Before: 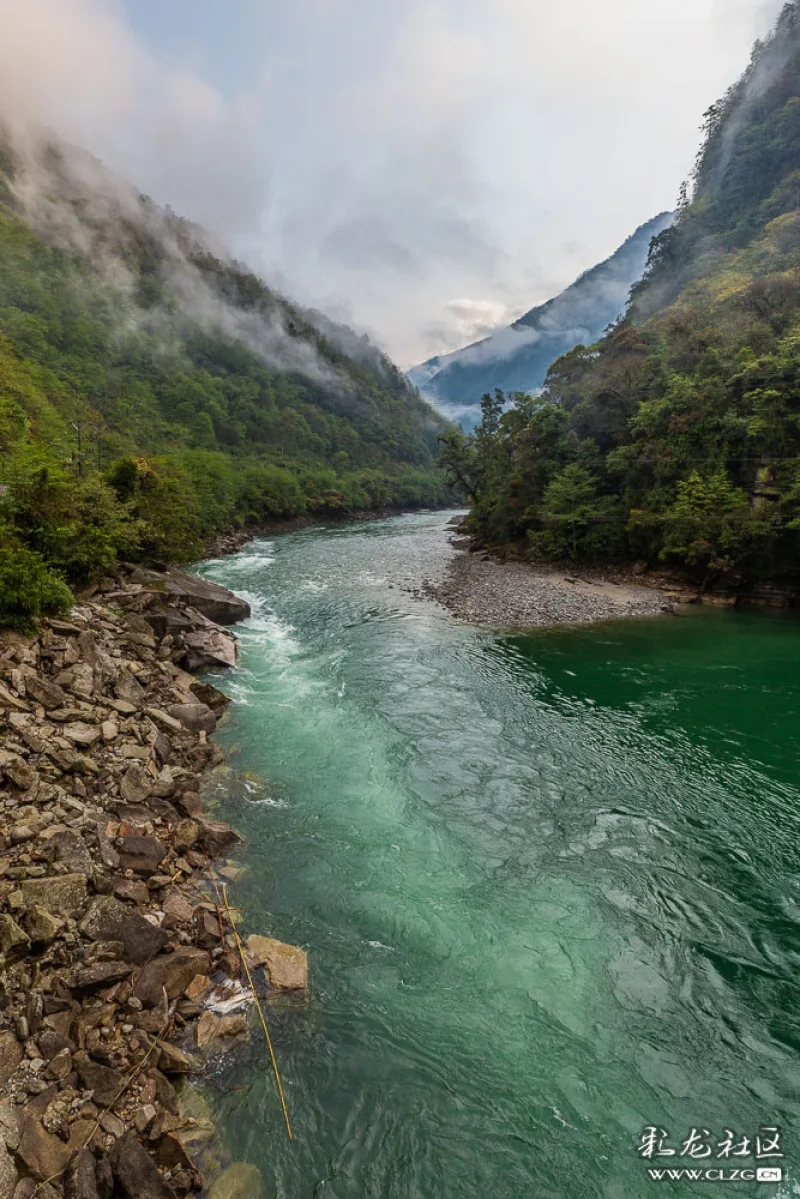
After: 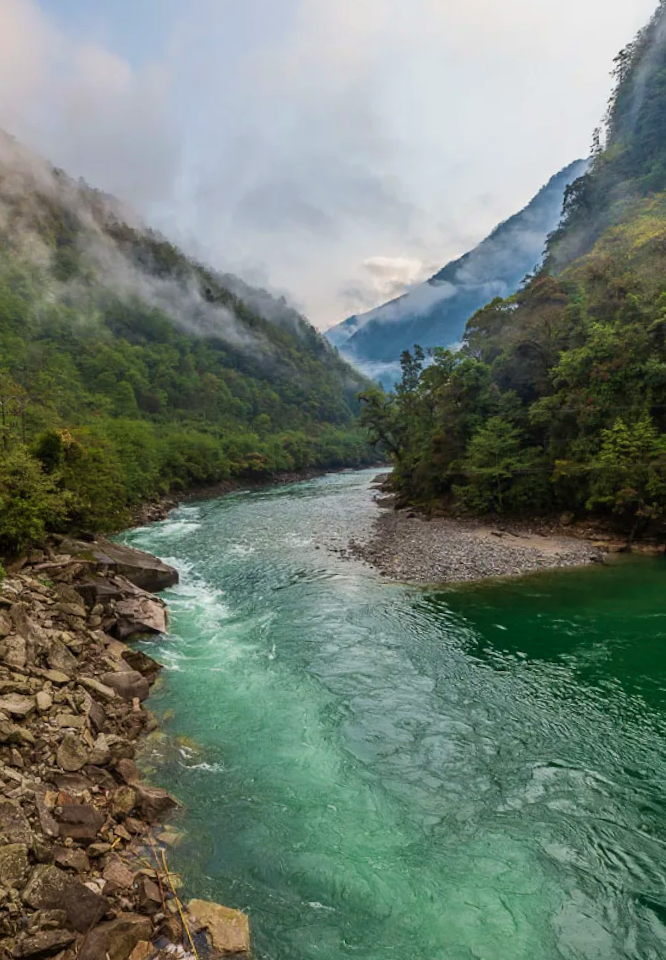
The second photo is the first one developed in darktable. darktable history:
velvia: strength 29%
crop and rotate: left 10.77%, top 5.1%, right 10.41%, bottom 16.76%
rotate and perspective: rotation -2.22°, lens shift (horizontal) -0.022, automatic cropping off
